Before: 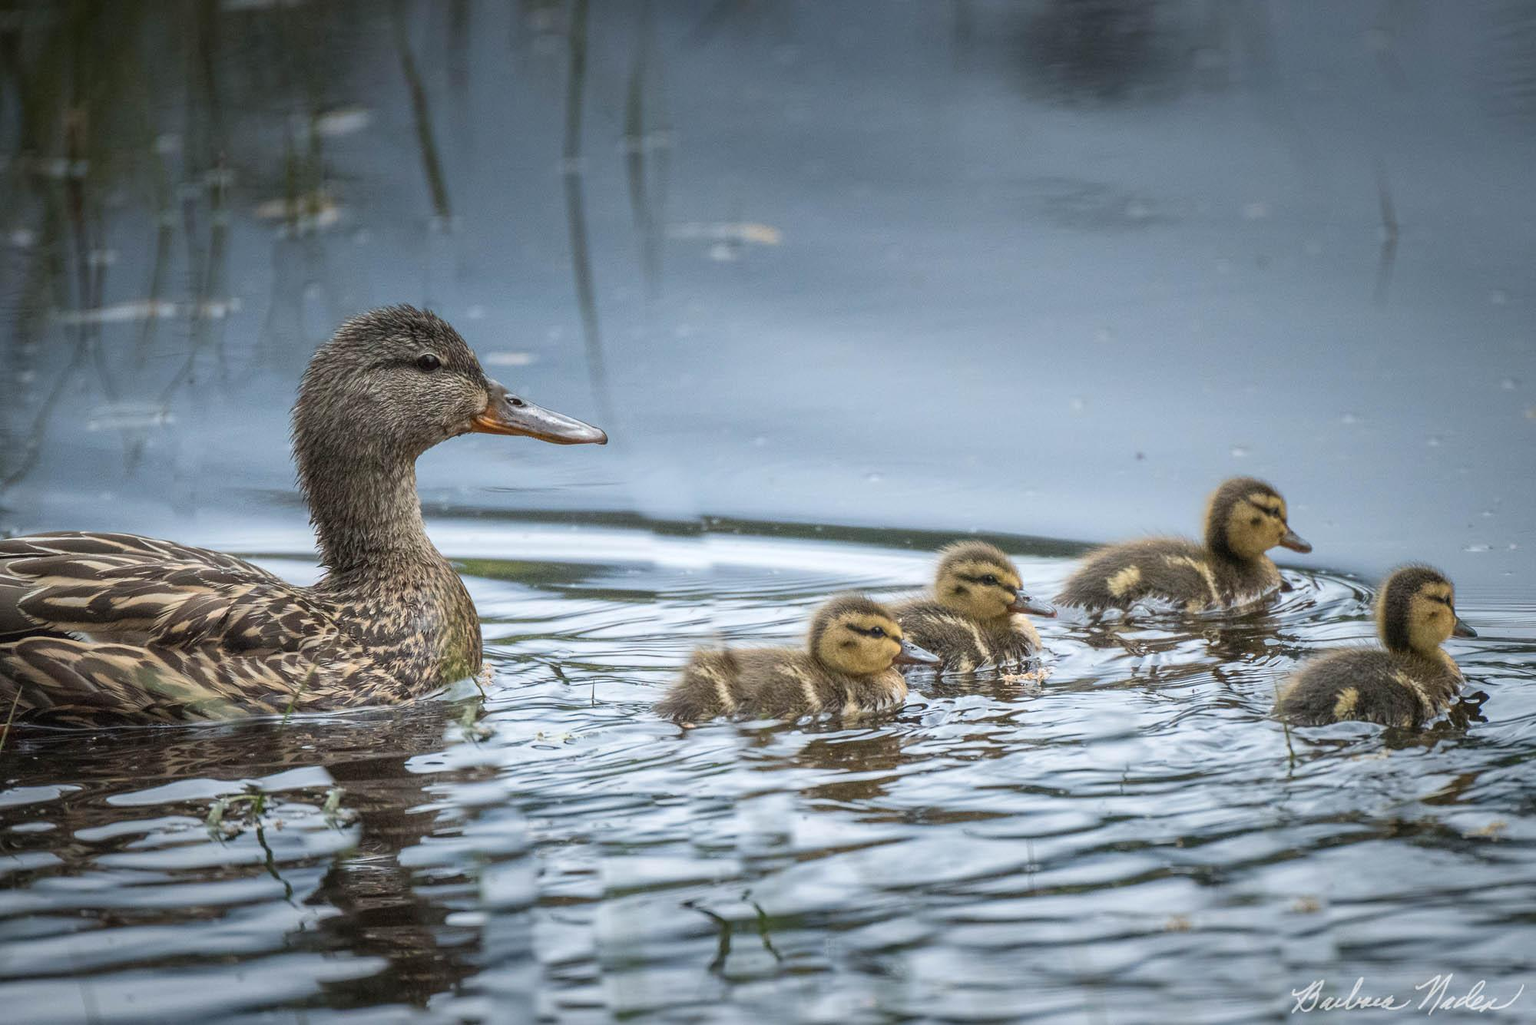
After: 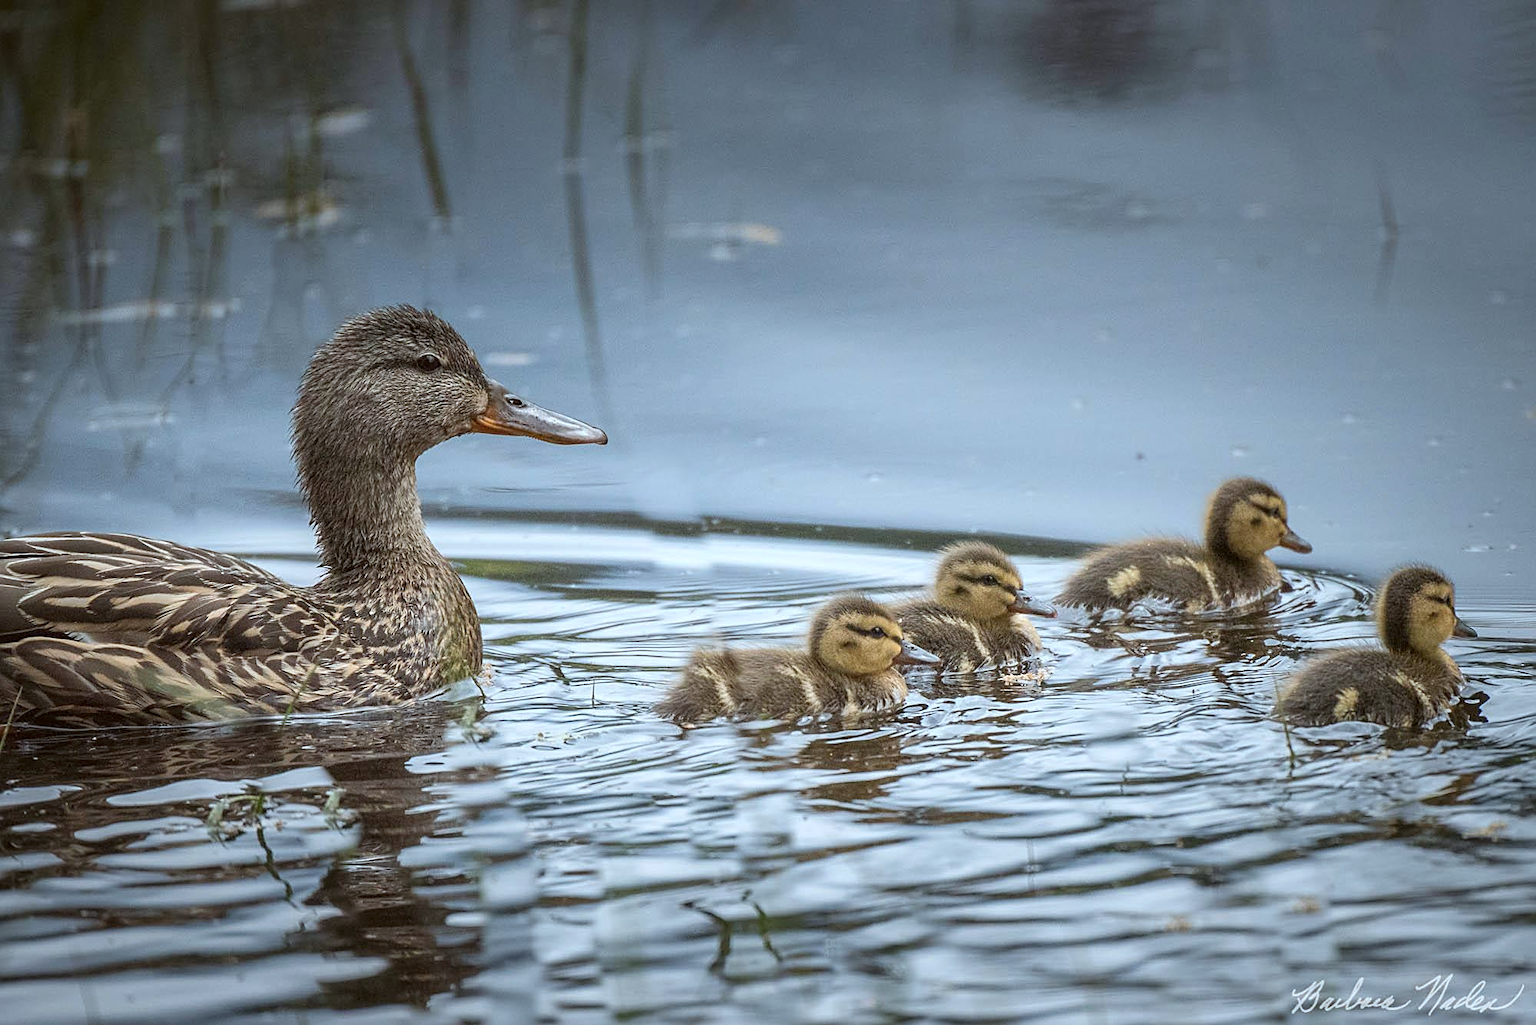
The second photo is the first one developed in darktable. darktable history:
sharpen: on, module defaults
color correction: highlights a* -3.28, highlights b* -6.24, shadows a* 3.1, shadows b* 5.19
